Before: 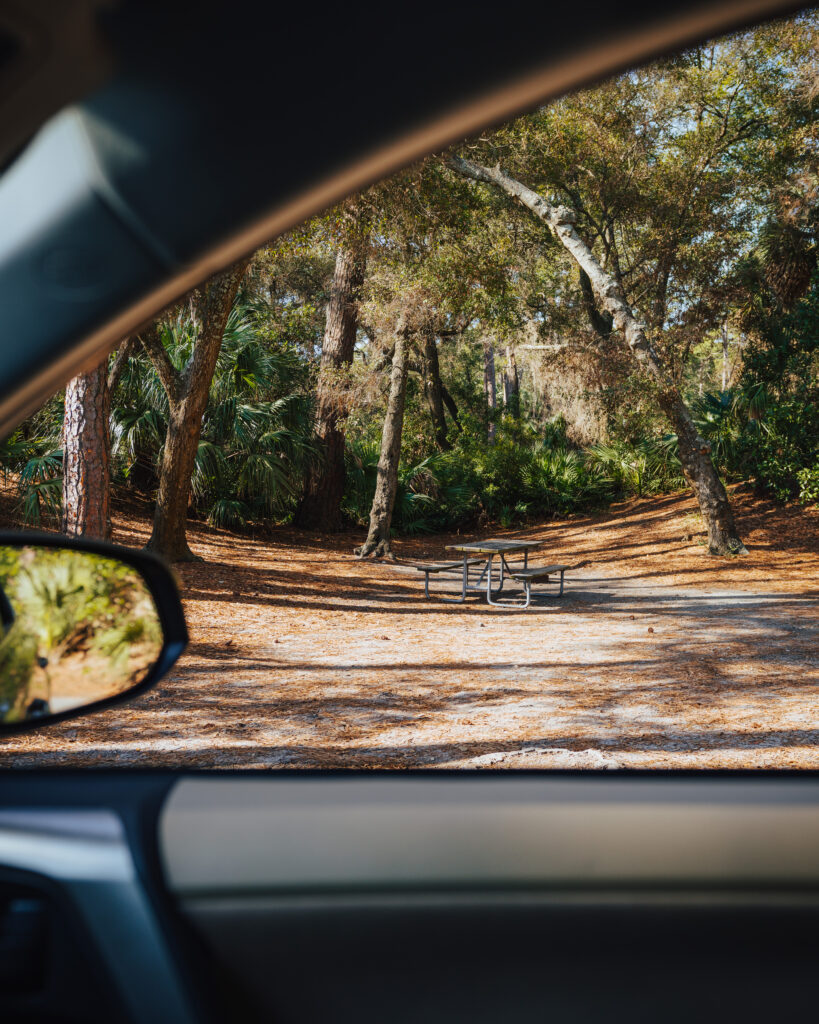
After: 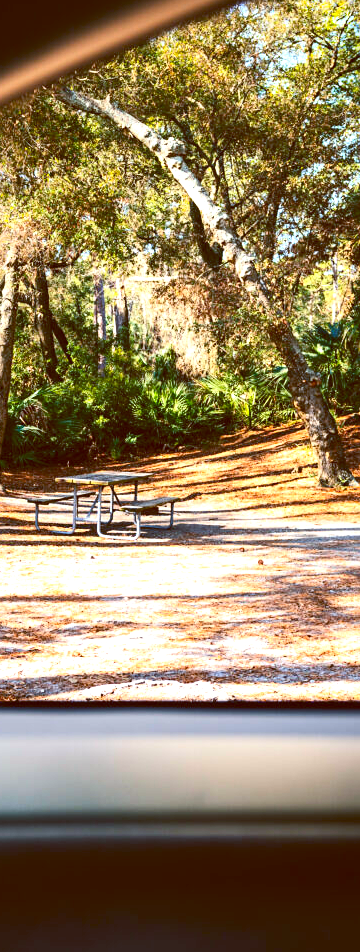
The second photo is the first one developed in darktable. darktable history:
exposure: black level correction -0.002, exposure 1.115 EV, compensate highlight preservation false
crop: left 47.628%, top 6.643%, right 7.874%
tone equalizer: on, module defaults
contrast brightness saturation: contrast 0.18, saturation 0.3
color balance: lift [1, 1.015, 1.004, 0.985], gamma [1, 0.958, 0.971, 1.042], gain [1, 0.956, 0.977, 1.044]
sharpen: amount 0.2
